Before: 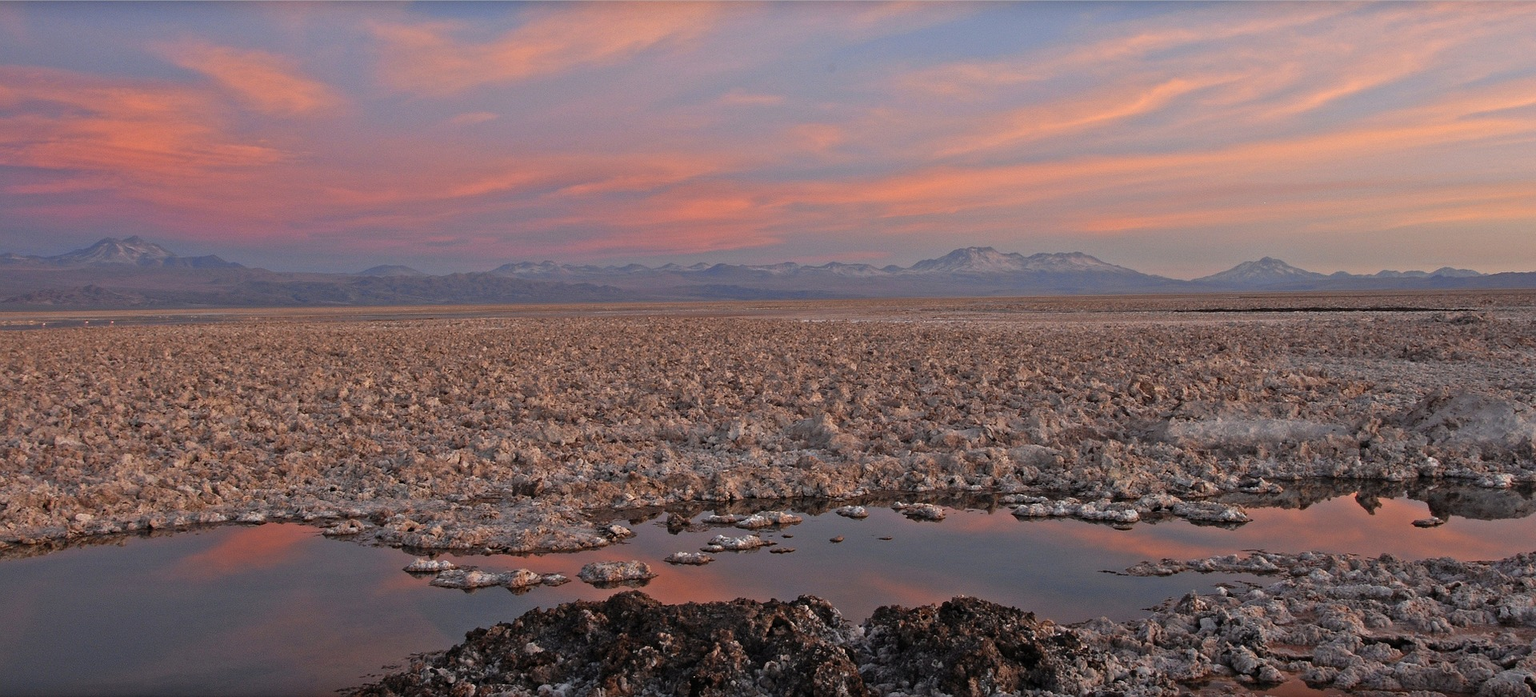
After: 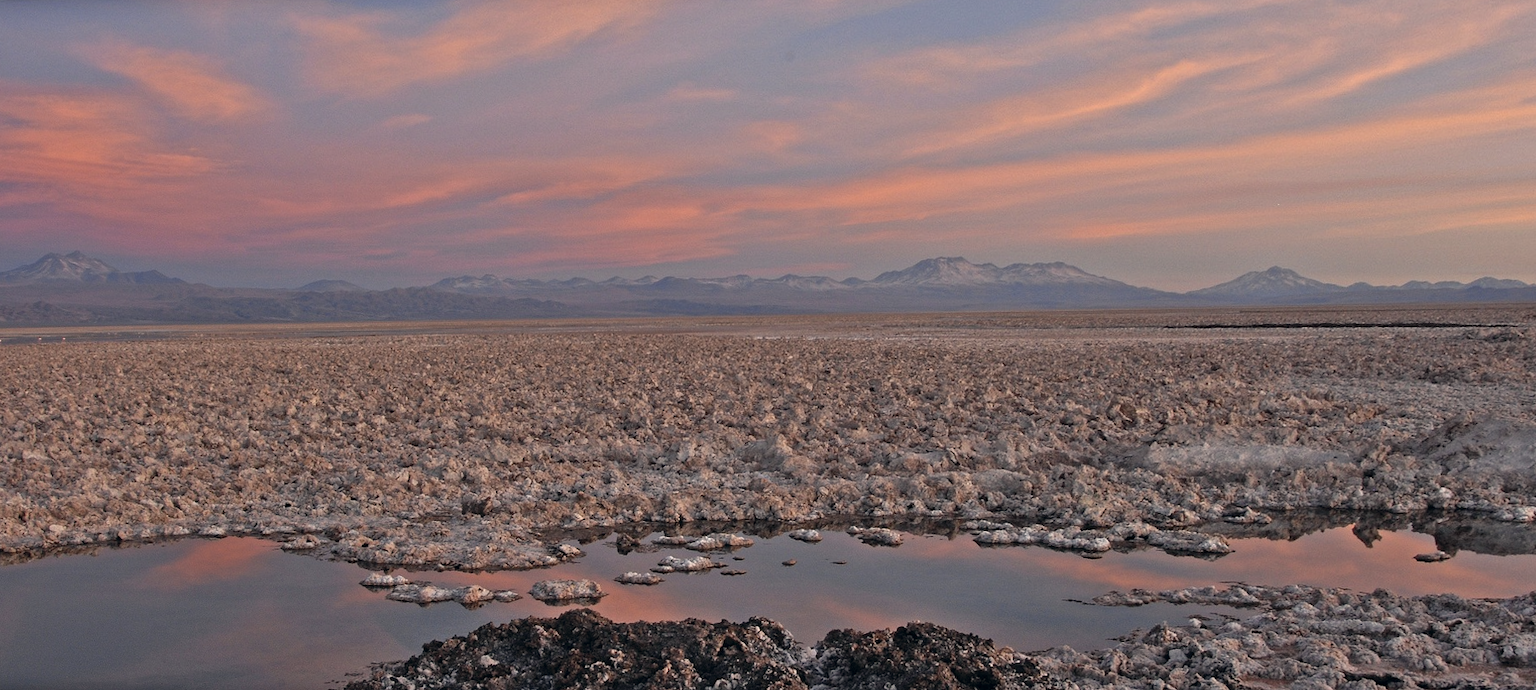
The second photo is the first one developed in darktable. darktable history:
color correction: highlights a* 2.75, highlights b* 5, shadows a* -2.04, shadows b* -4.84, saturation 0.8
rotate and perspective: rotation 0.062°, lens shift (vertical) 0.115, lens shift (horizontal) -0.133, crop left 0.047, crop right 0.94, crop top 0.061, crop bottom 0.94
shadows and highlights: soften with gaussian
